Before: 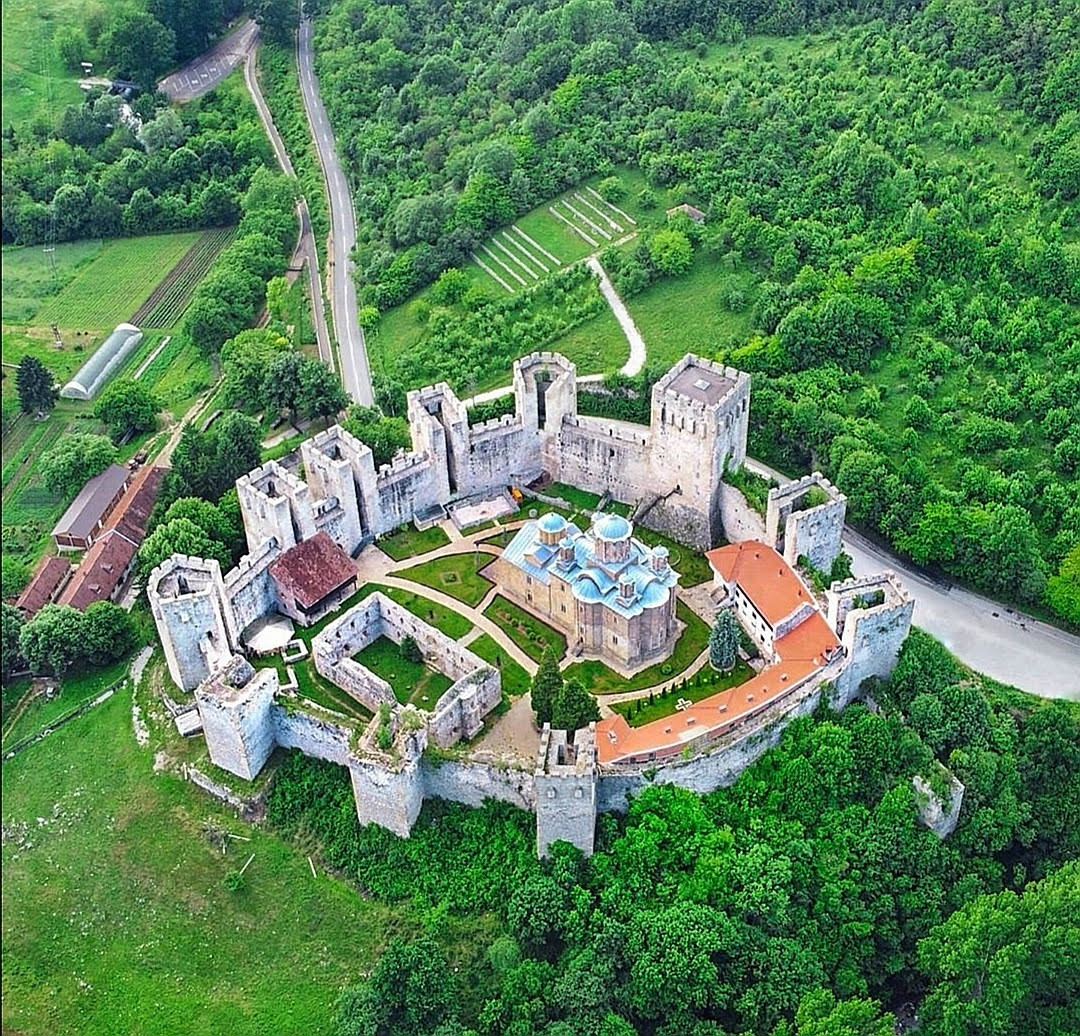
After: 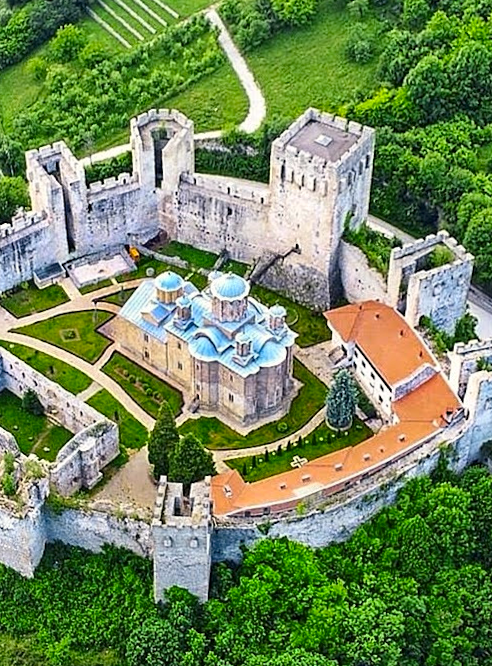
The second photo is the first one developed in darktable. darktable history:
contrast brightness saturation: contrast 0.13, brightness -0.05, saturation 0.16
crop: left 31.379%, top 24.658%, right 20.326%, bottom 6.628%
color contrast: green-magenta contrast 0.8, blue-yellow contrast 1.1, unbound 0
white balance: red 1.009, blue 0.985
rotate and perspective: rotation 0.062°, lens shift (vertical) 0.115, lens shift (horizontal) -0.133, crop left 0.047, crop right 0.94, crop top 0.061, crop bottom 0.94
